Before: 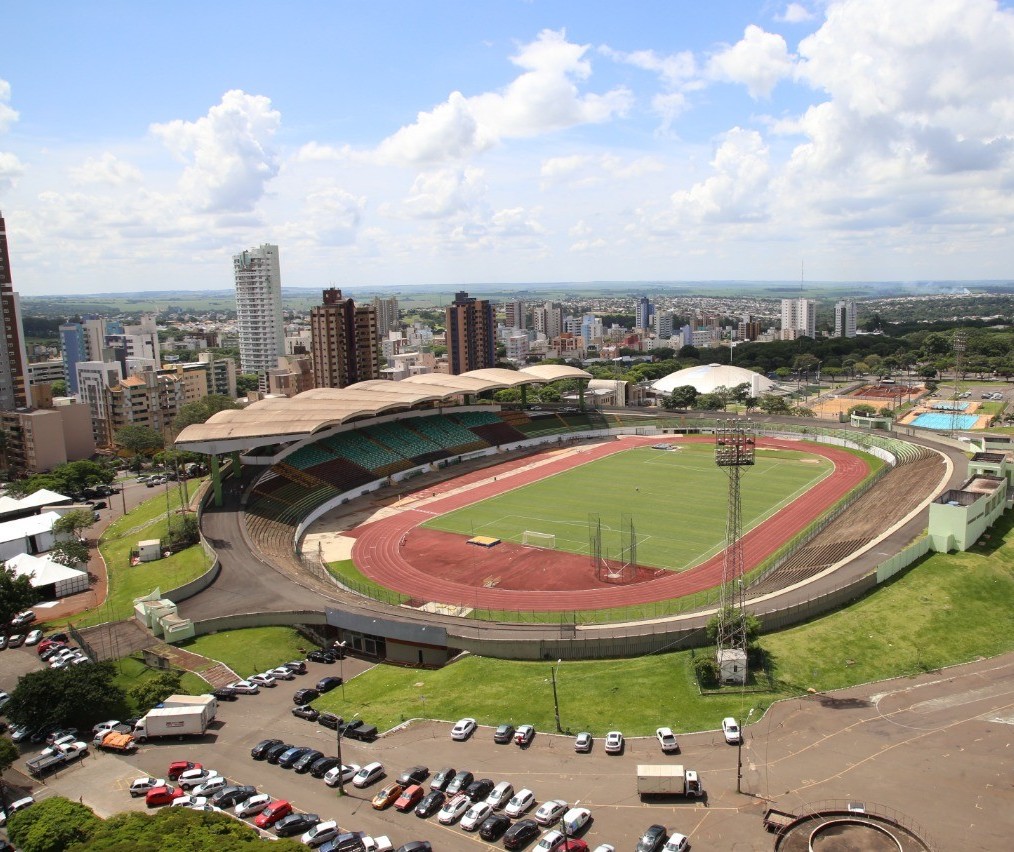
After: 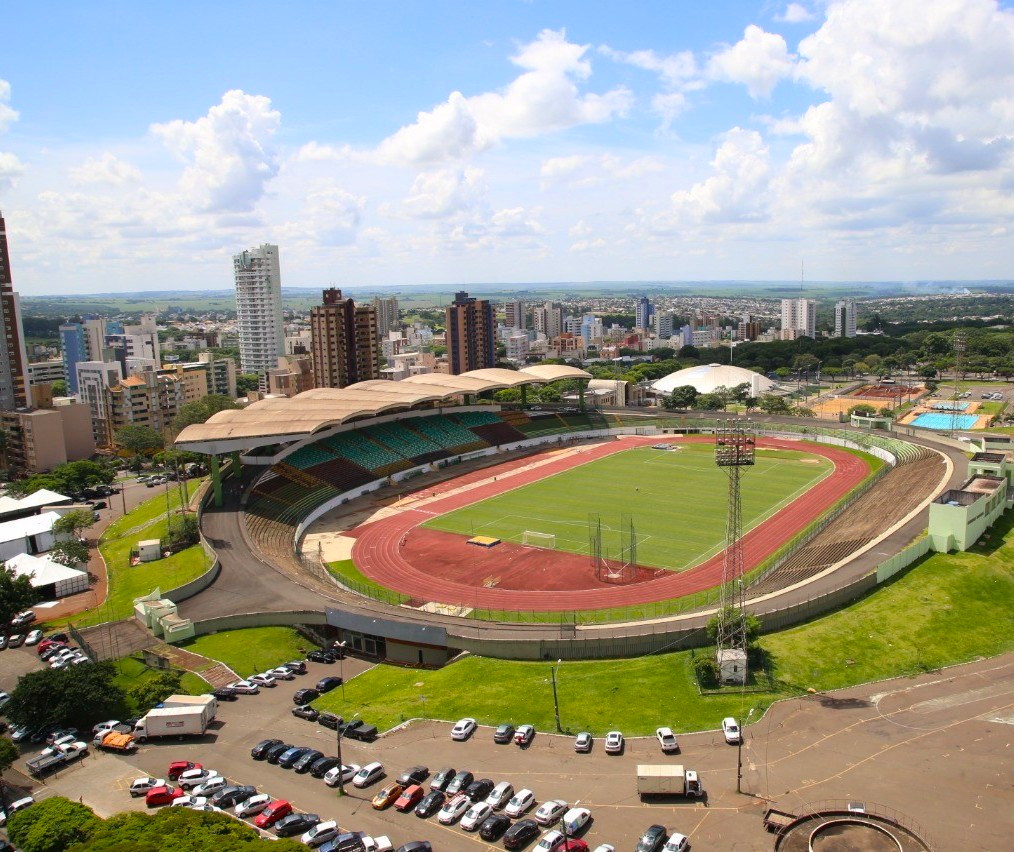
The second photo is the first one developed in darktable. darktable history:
color balance rgb: shadows lift › chroma 1.019%, shadows lift › hue 215.91°, highlights gain › chroma 0.128%, highlights gain › hue 331.73°, perceptual saturation grading › global saturation 19.735%, global vibrance 20%
